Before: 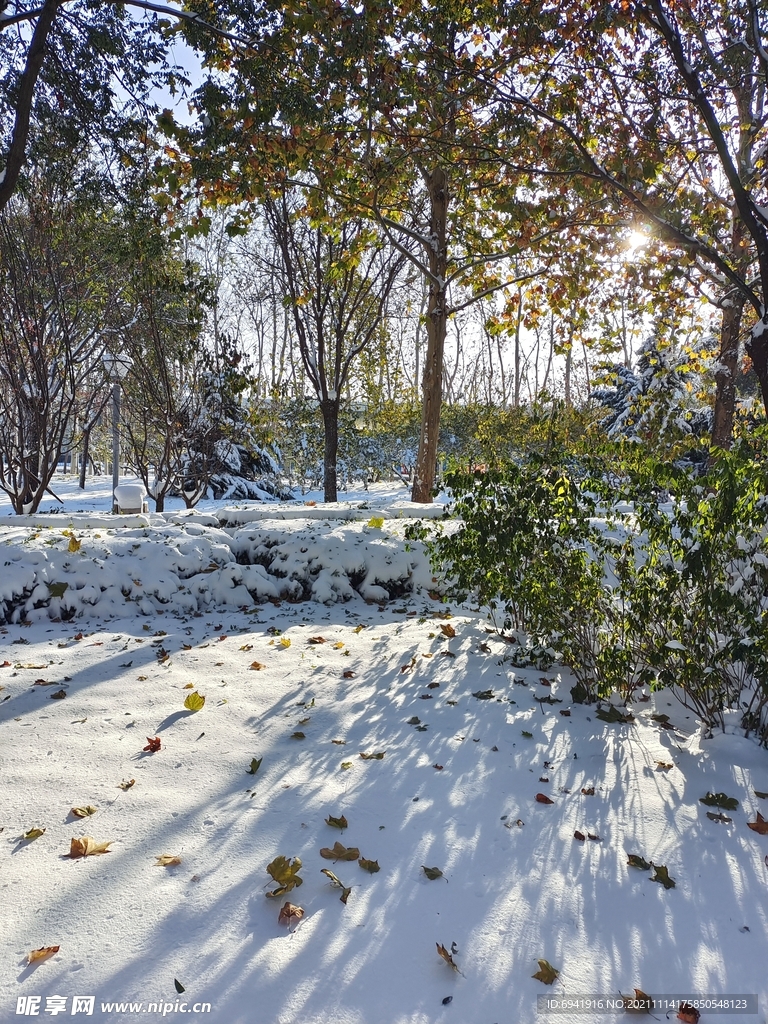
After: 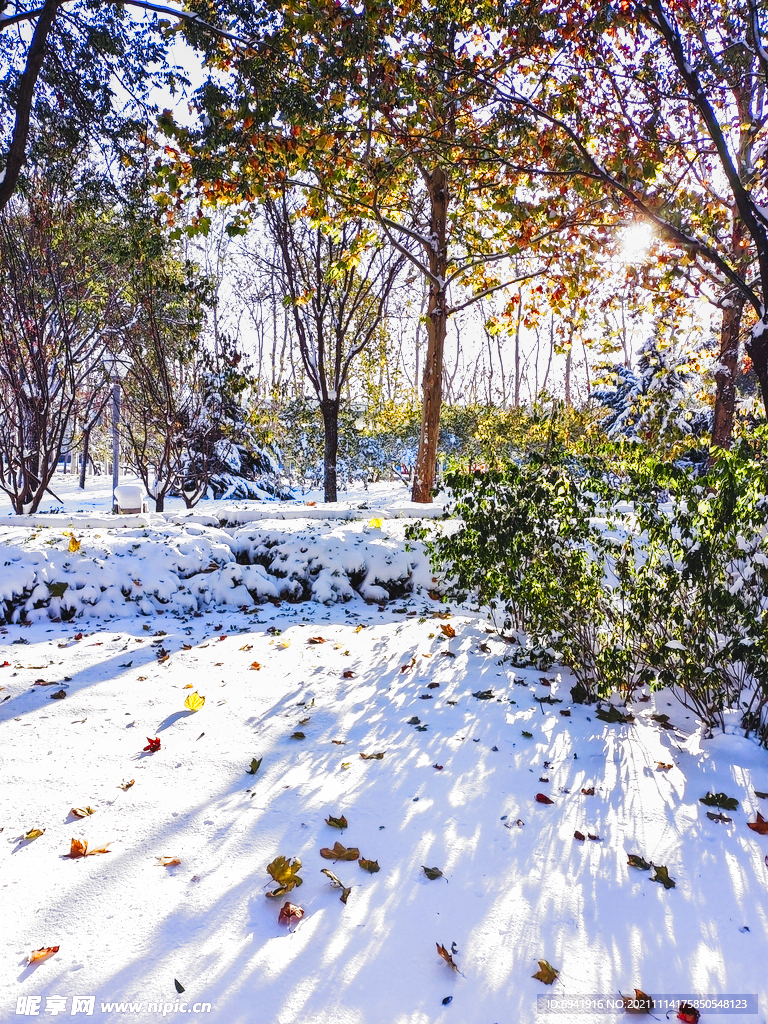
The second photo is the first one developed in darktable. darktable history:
local contrast: detail 110%
exposure: black level correction 0, exposure 0.68 EV, compensate exposure bias true, compensate highlight preservation false
white balance: red 1.05, blue 1.072
color zones: curves: ch0 [(0.004, 0.305) (0.261, 0.623) (0.389, 0.399) (0.708, 0.571) (0.947, 0.34)]; ch1 [(0.025, 0.645) (0.229, 0.584) (0.326, 0.551) (0.484, 0.262) (0.757, 0.643)]
contrast brightness saturation: contrast 0.04, saturation 0.07
filmic rgb: black relative exposure -6.43 EV, white relative exposure 2.43 EV, threshold 3 EV, hardness 5.27, latitude 0.1%, contrast 1.425, highlights saturation mix 2%, preserve chrominance no, color science v5 (2021), contrast in shadows safe, contrast in highlights safe, enable highlight reconstruction true
